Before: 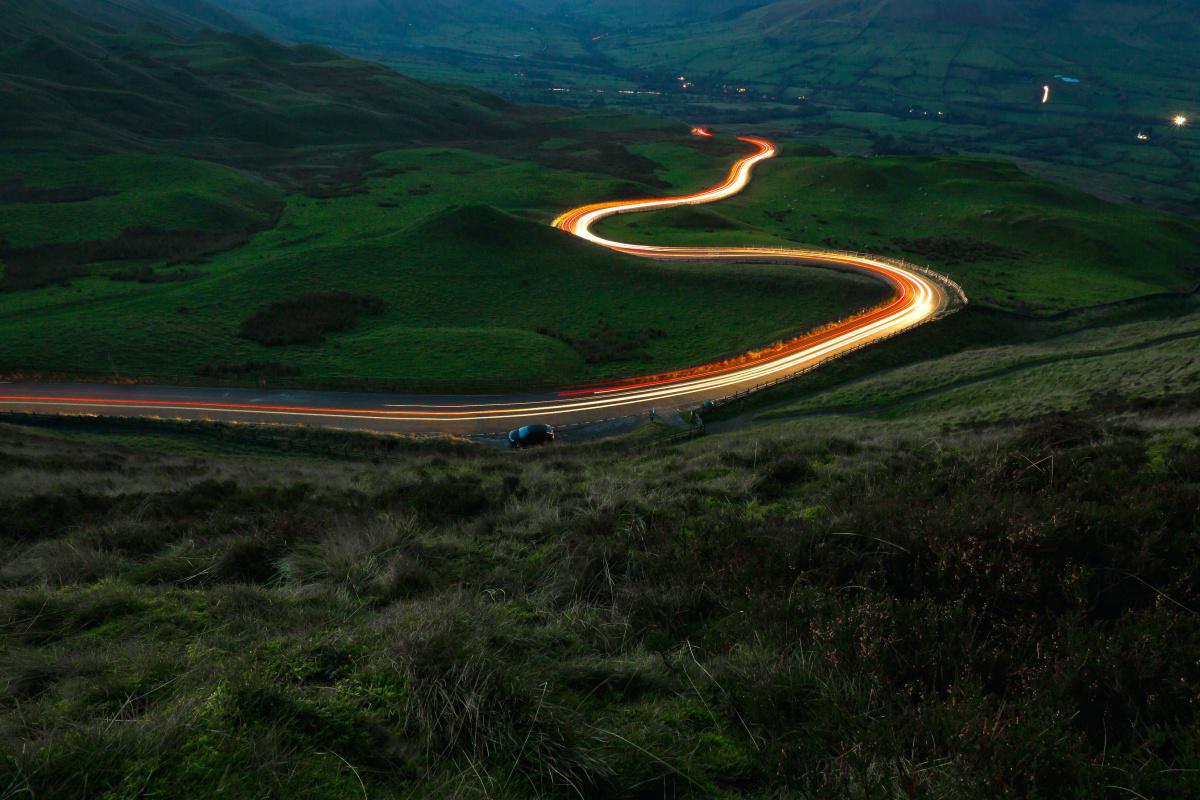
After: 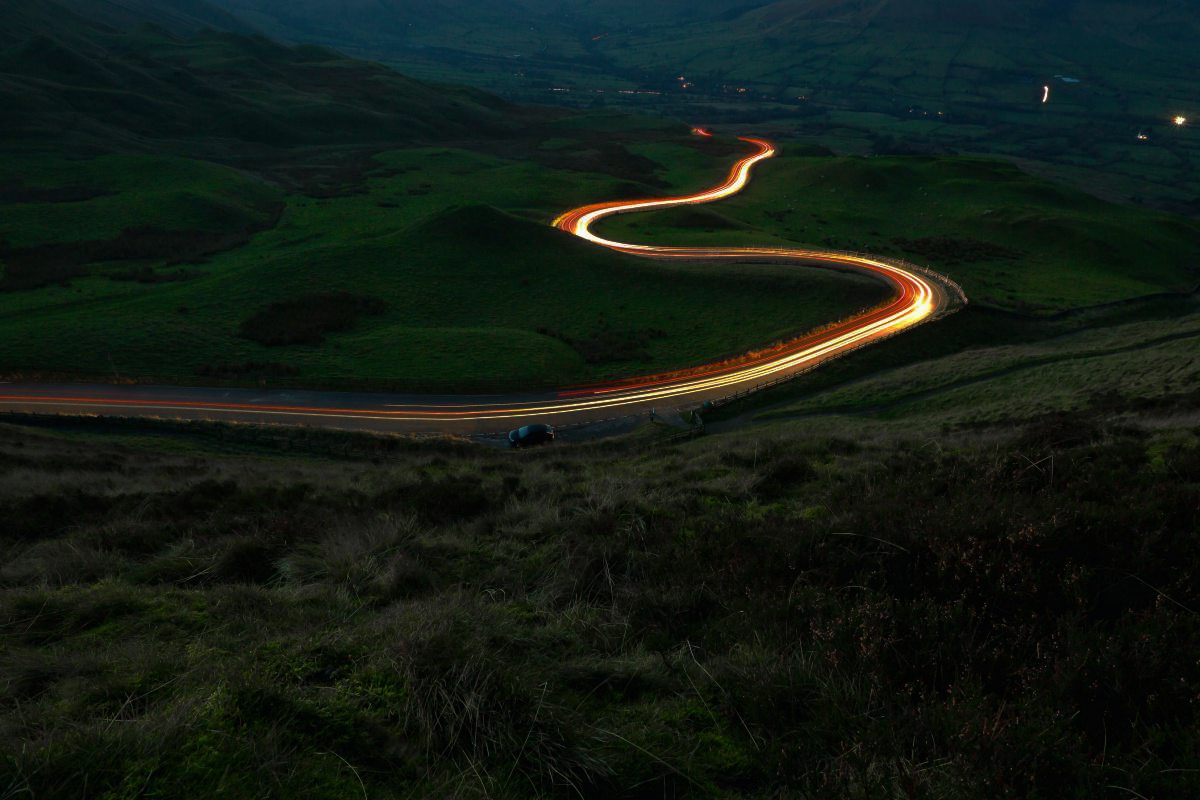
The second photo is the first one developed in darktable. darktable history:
contrast equalizer: octaves 7, y [[0.524 ×6], [0.512 ×6], [0.379 ×6], [0 ×6], [0 ×6]], mix -0.217
base curve: curves: ch0 [(0, 0) (0.564, 0.291) (0.802, 0.731) (1, 1)], preserve colors none
